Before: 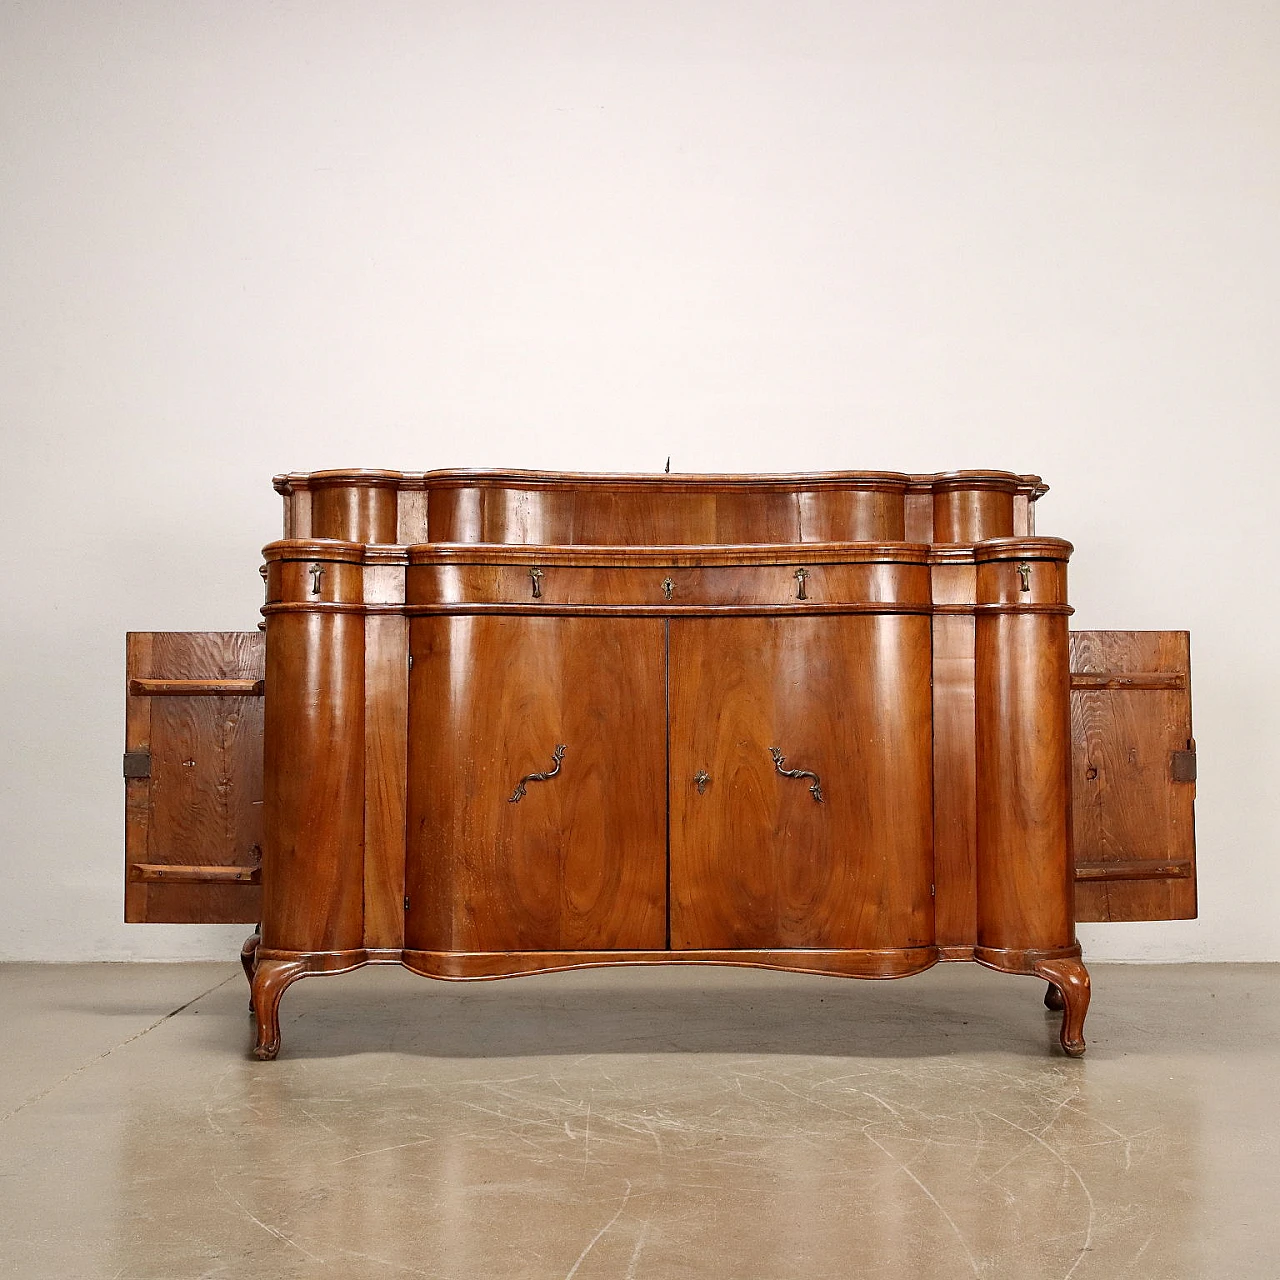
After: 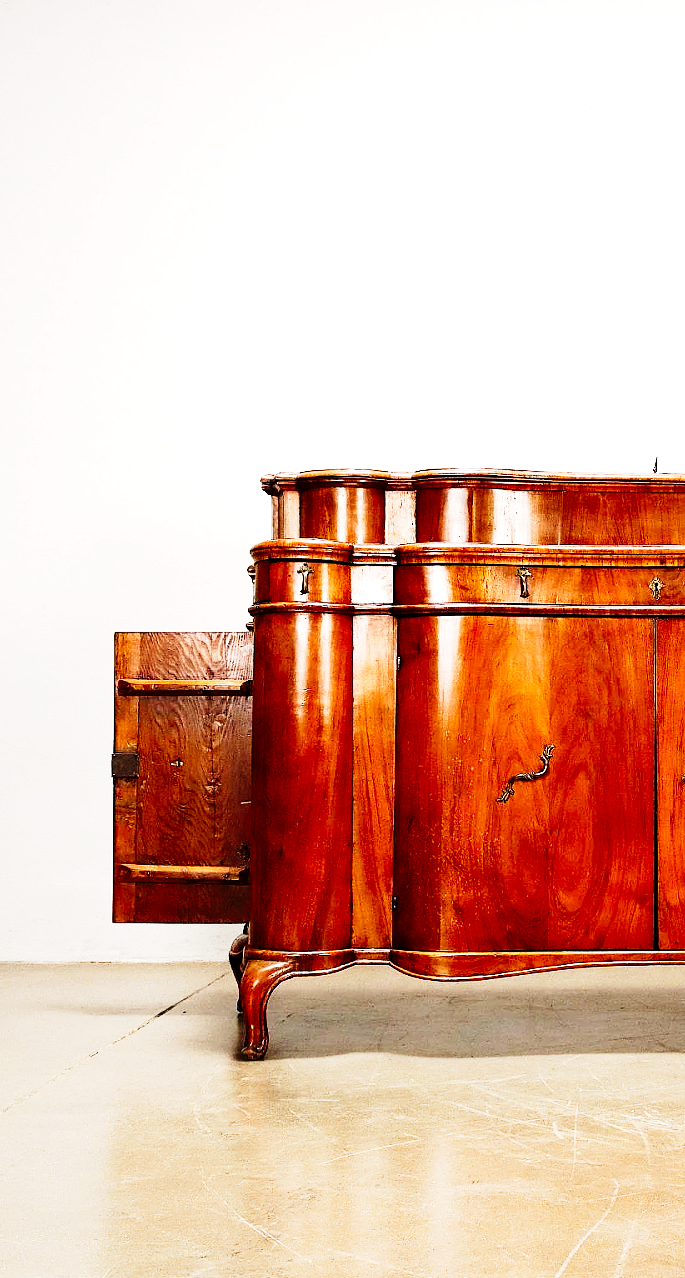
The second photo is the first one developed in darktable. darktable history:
tone equalizer: -8 EV -0.424 EV, -7 EV -0.405 EV, -6 EV -0.334 EV, -5 EV -0.227 EV, -3 EV 0.215 EV, -2 EV 0.34 EV, -1 EV 0.369 EV, +0 EV 0.444 EV
base curve: curves: ch0 [(0, 0) (0.036, 0.025) (0.121, 0.166) (0.206, 0.329) (0.605, 0.79) (1, 1)], preserve colors none
tone curve: curves: ch0 [(0, 0) (0.042, 0.01) (0.223, 0.123) (0.59, 0.574) (0.802, 0.868) (1, 1)], preserve colors none
crop: left 0.995%, right 45.438%, bottom 0.085%
